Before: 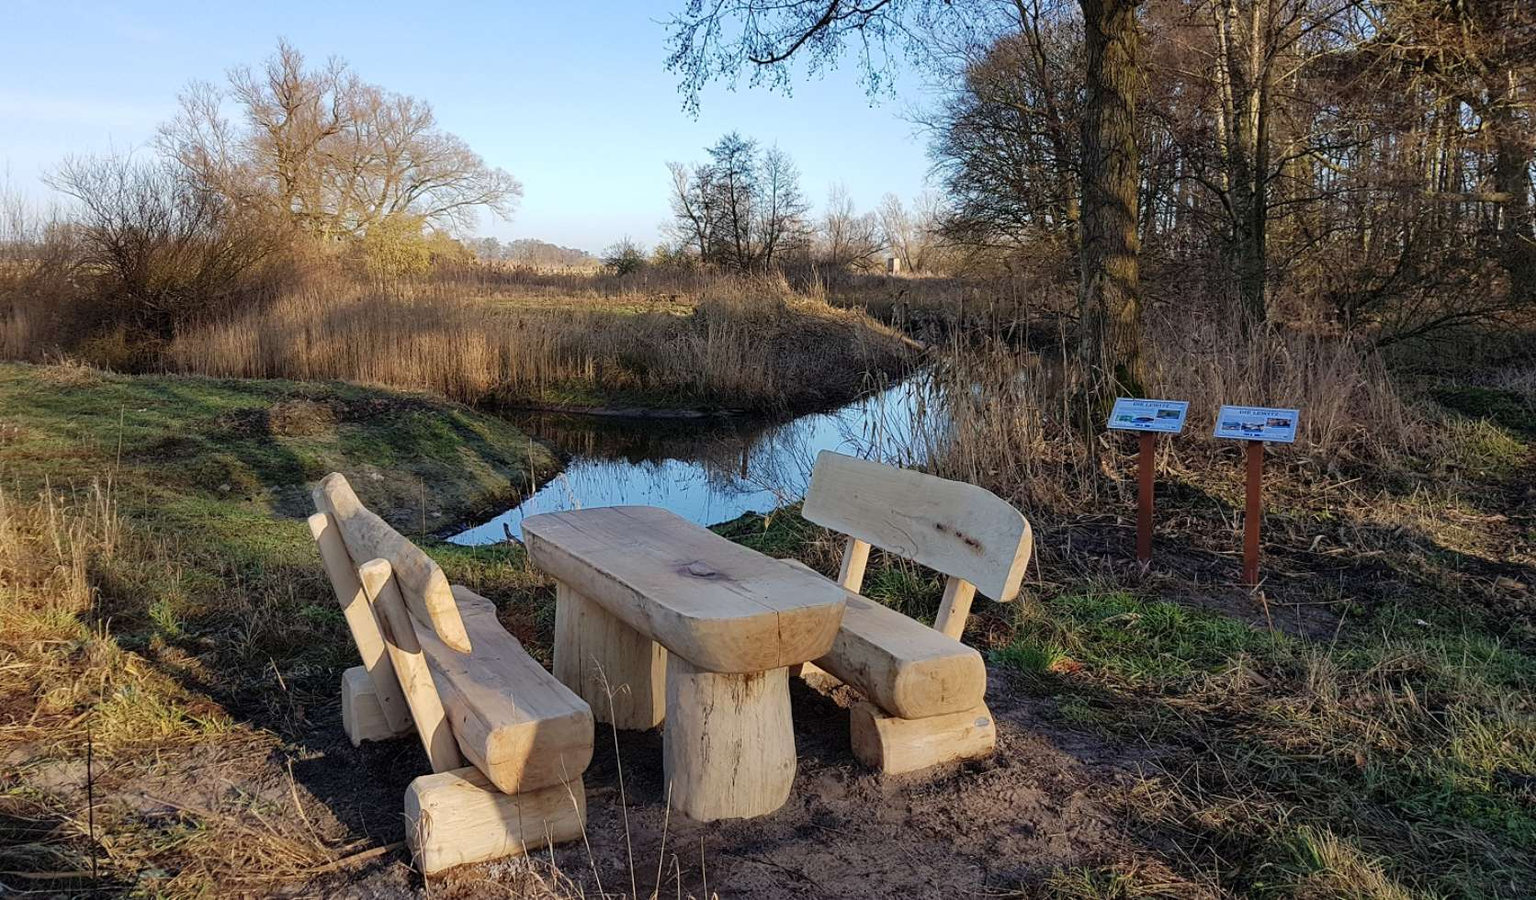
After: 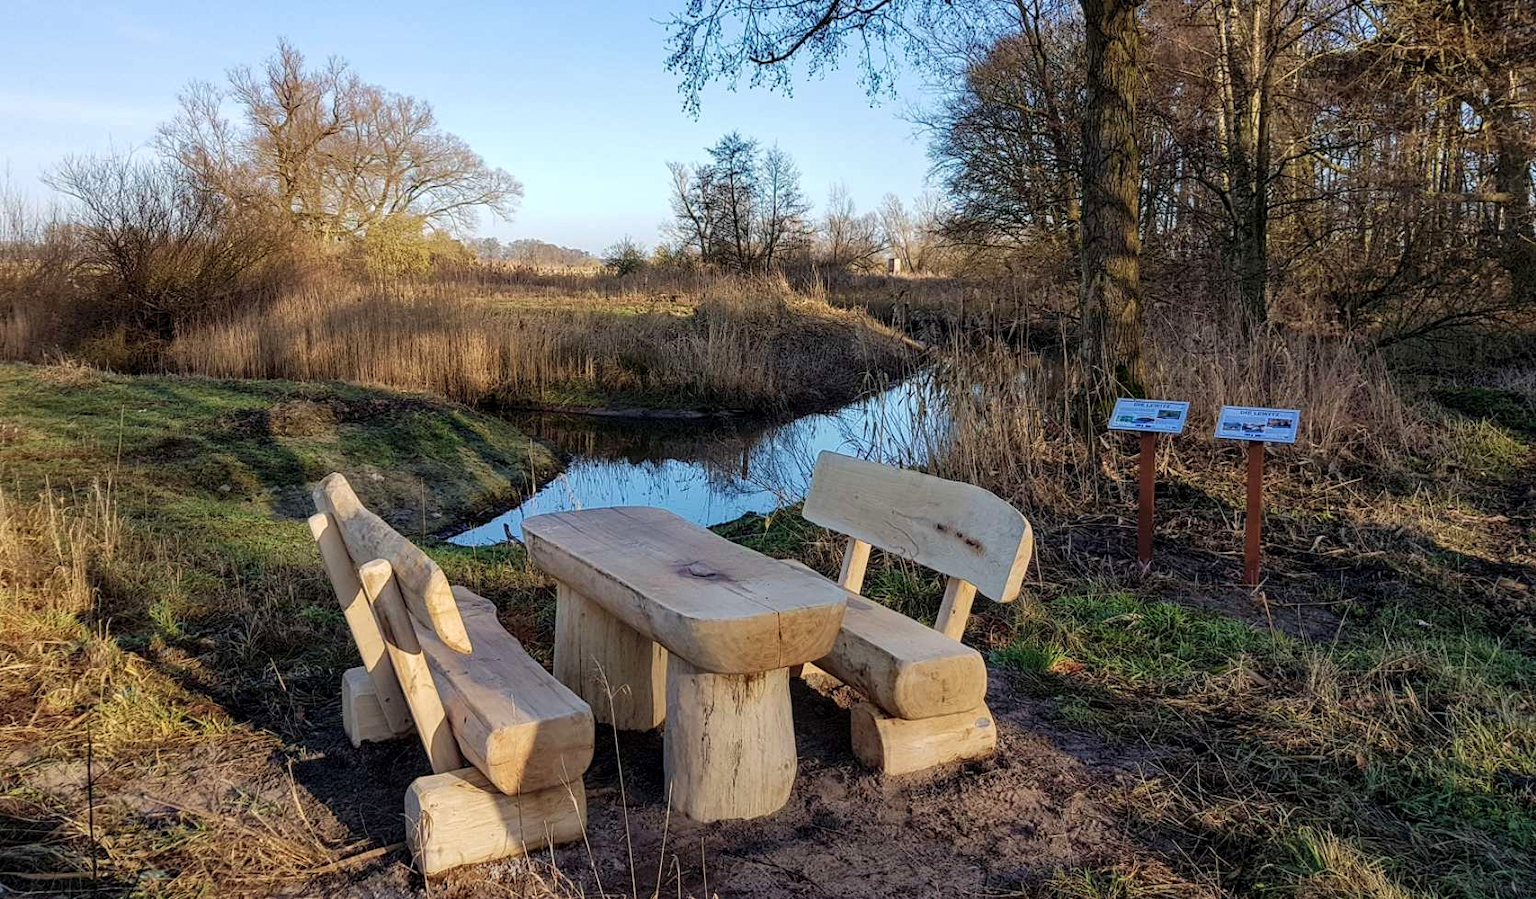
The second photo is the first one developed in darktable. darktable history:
velvia: strength 17.39%
local contrast: on, module defaults
